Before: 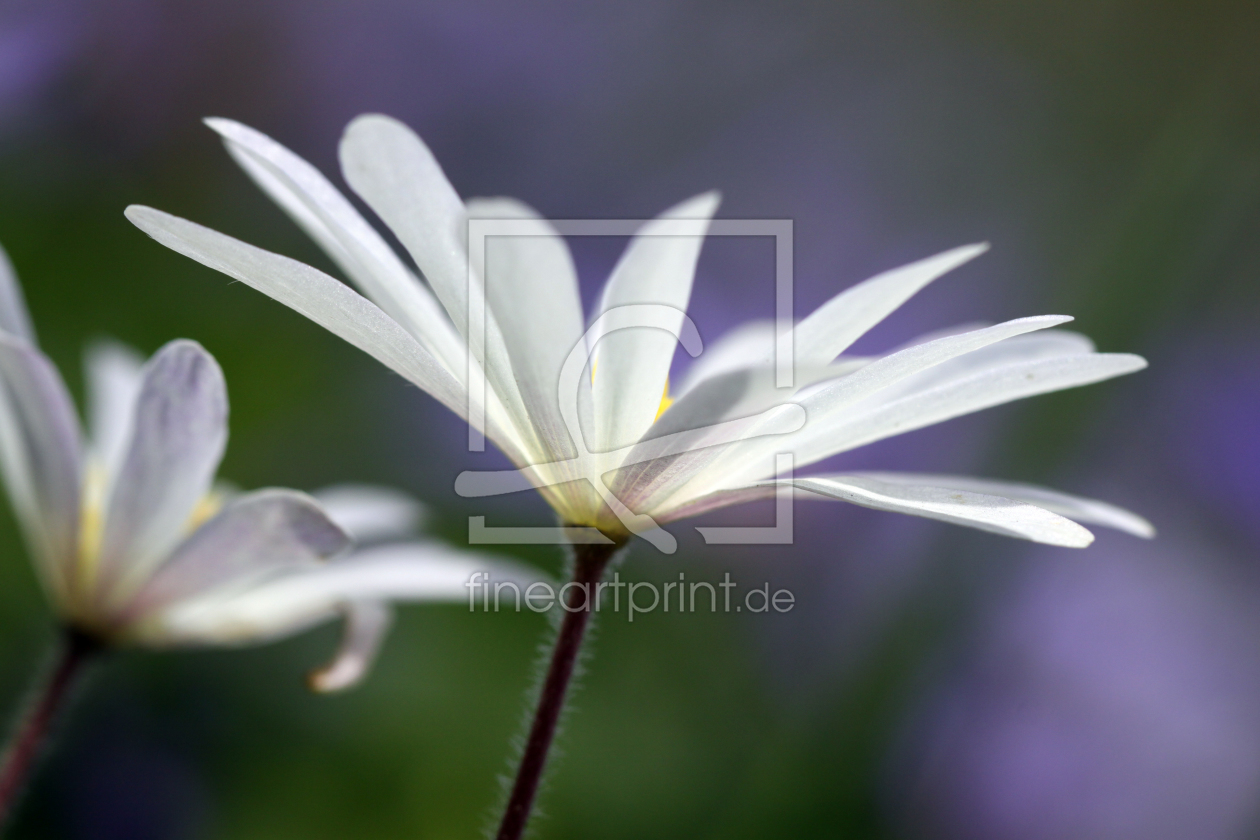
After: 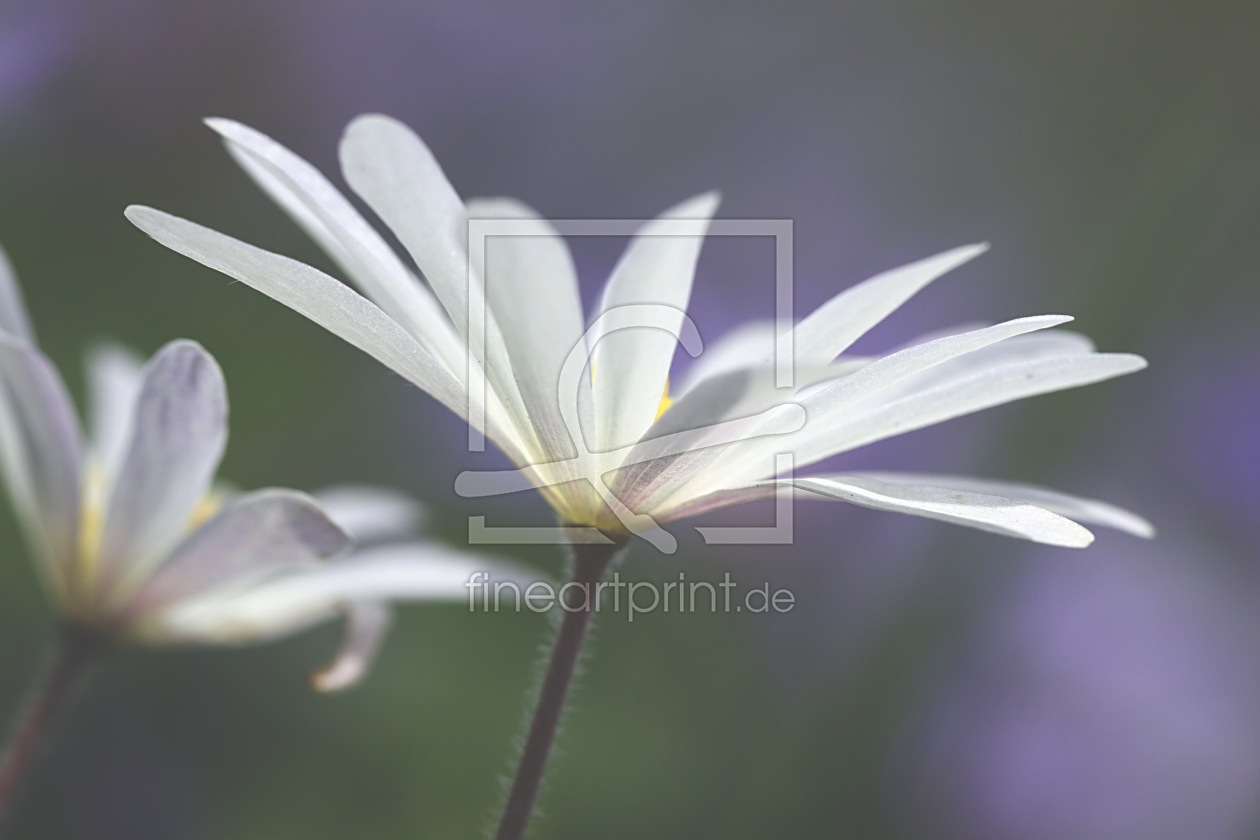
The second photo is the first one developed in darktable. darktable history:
exposure: black level correction -0.062, exposure -0.049 EV, compensate highlight preservation false
sharpen: on, module defaults
